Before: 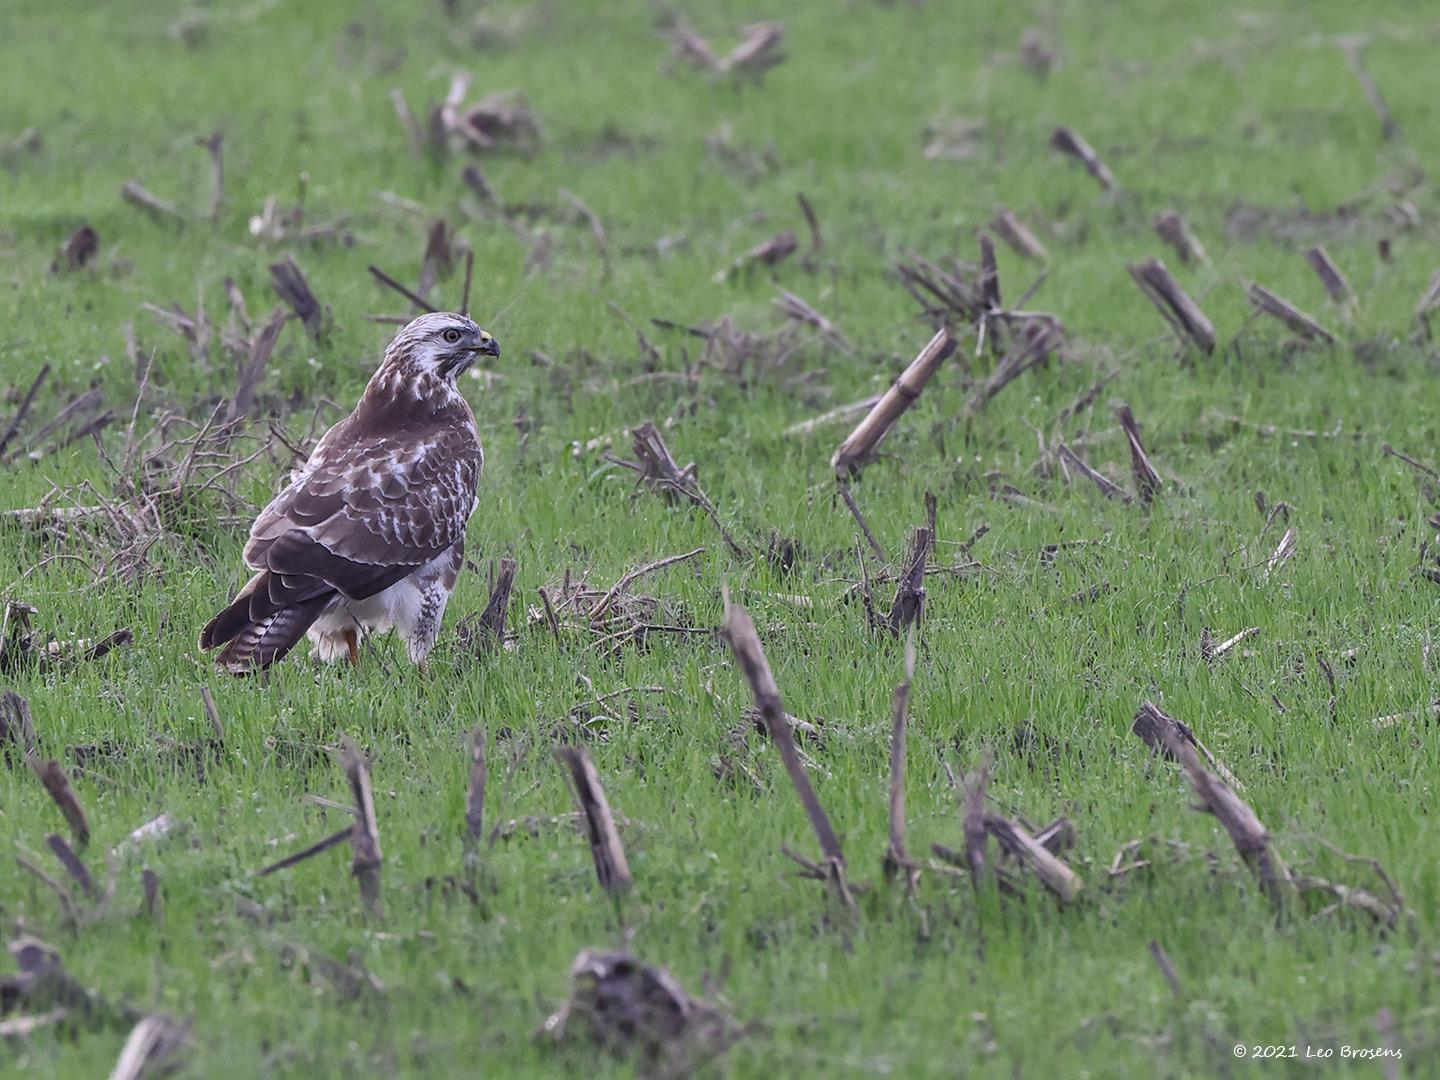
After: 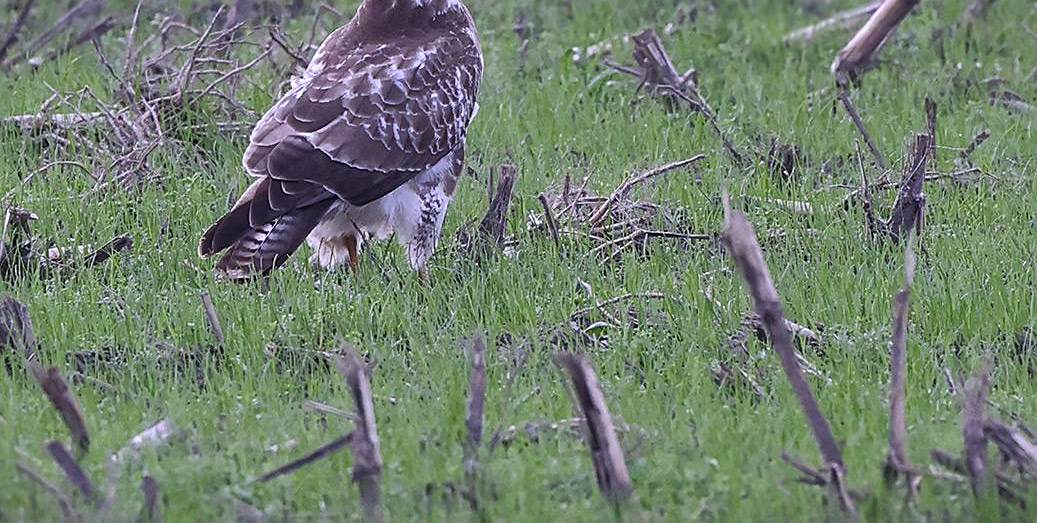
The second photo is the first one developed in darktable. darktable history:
crop: top 36.498%, right 27.964%, bottom 14.995%
sharpen: on, module defaults
vignetting: fall-off start 100%, brightness -0.406, saturation -0.3, width/height ratio 1.324, dithering 8-bit output, unbound false
white balance: red 1.004, blue 1.096
